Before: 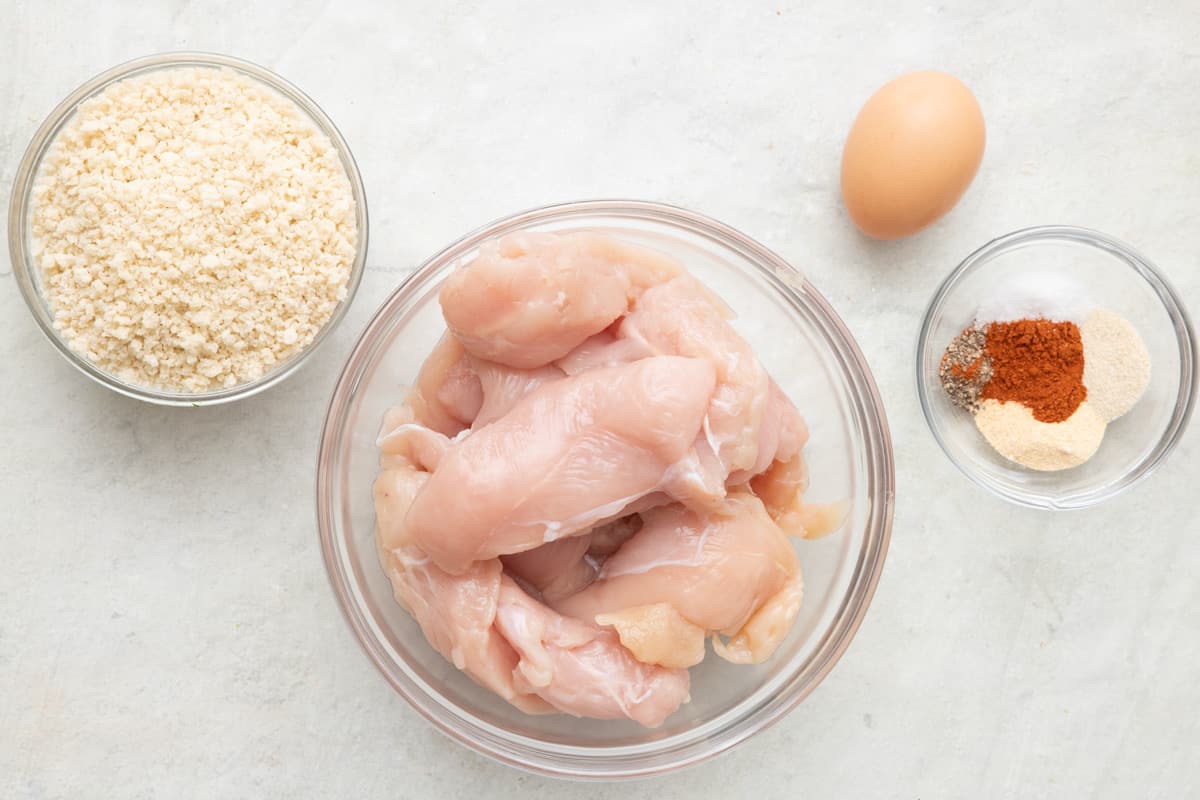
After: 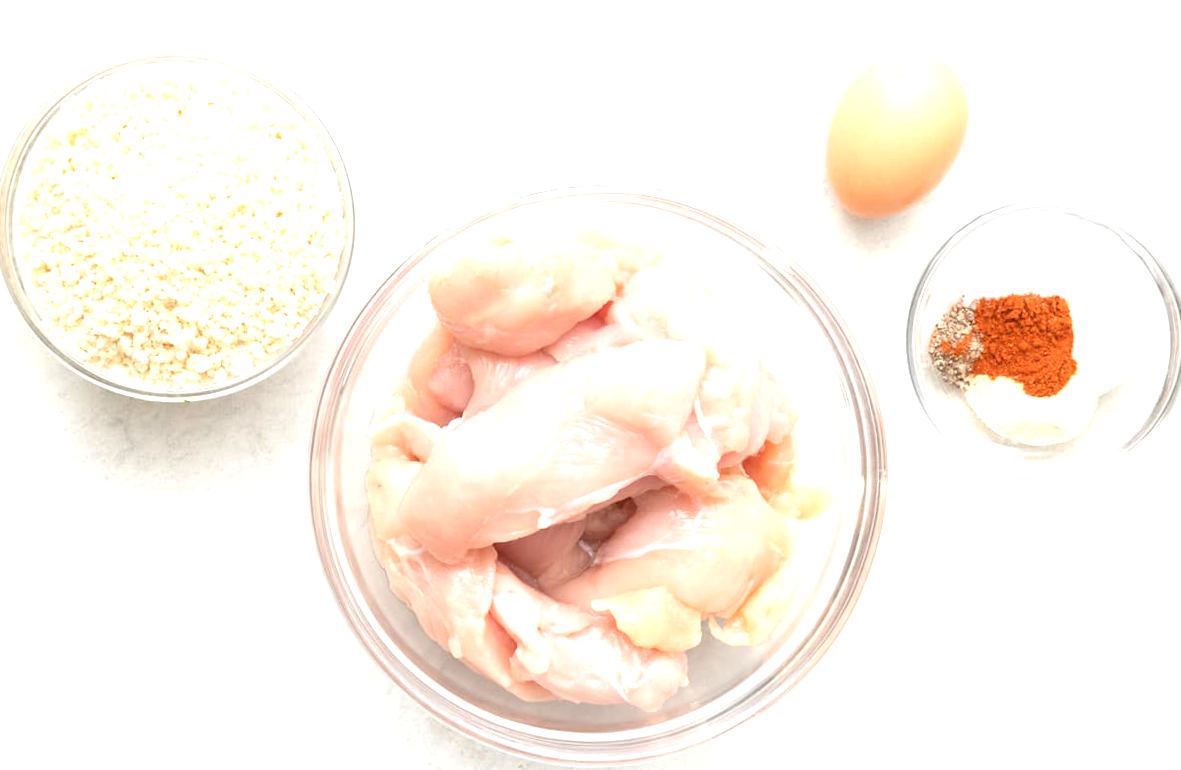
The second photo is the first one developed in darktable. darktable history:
rotate and perspective: rotation -1.42°, crop left 0.016, crop right 0.984, crop top 0.035, crop bottom 0.965
exposure: black level correction 0, exposure 0.9 EV, compensate highlight preservation false
